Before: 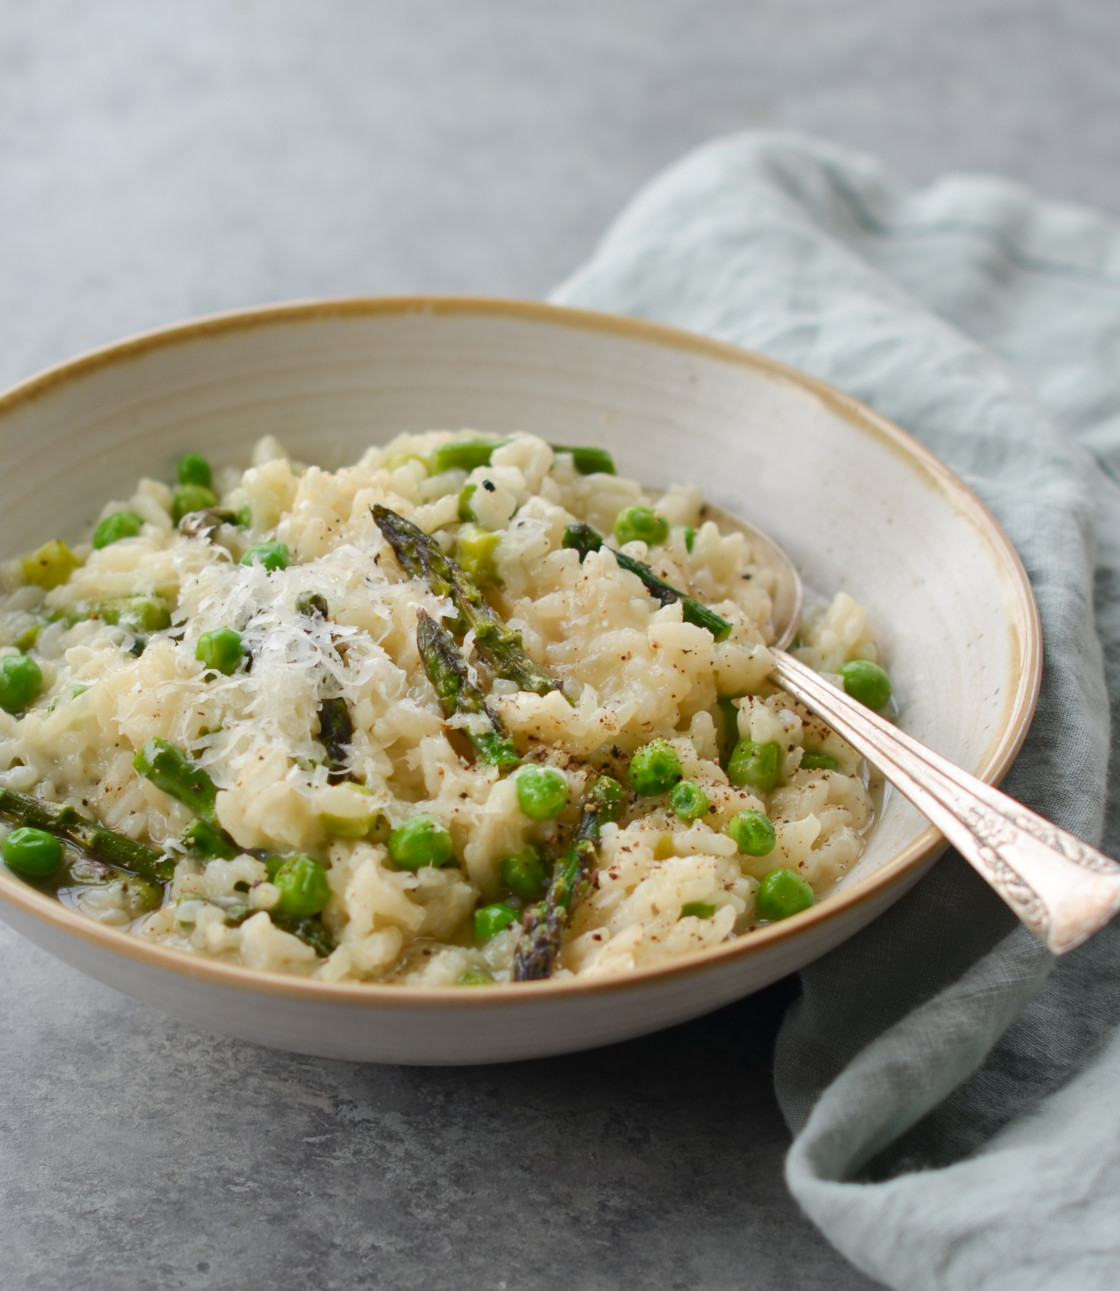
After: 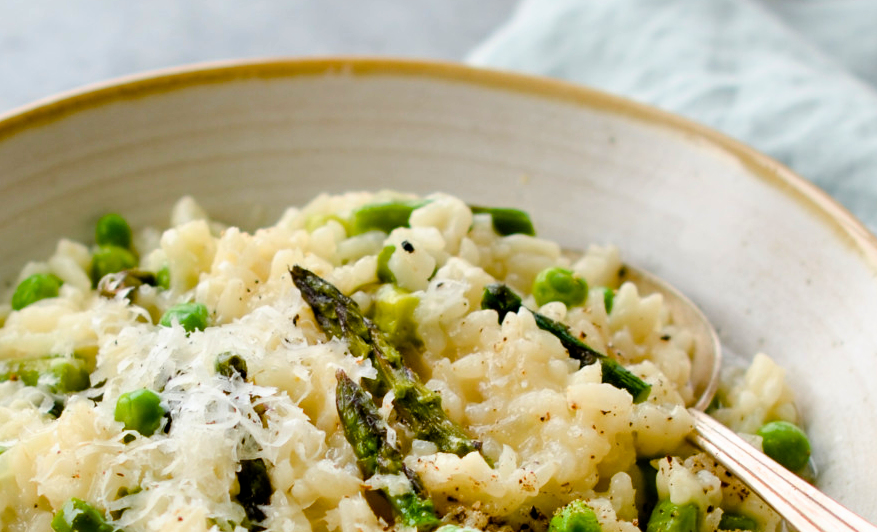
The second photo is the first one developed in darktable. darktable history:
crop: left 7.247%, top 18.569%, right 14.378%, bottom 40.181%
filmic rgb: black relative exposure -8.66 EV, white relative exposure 2.68 EV, target black luminance 0%, target white luminance 99.966%, hardness 6.26, latitude 75.59%, contrast 1.323, highlights saturation mix -6.4%
color balance rgb: global offset › luminance -0.881%, perceptual saturation grading › global saturation 20%, perceptual saturation grading › highlights -25.745%, perceptual saturation grading › shadows 24.86%, global vibrance 41.764%
